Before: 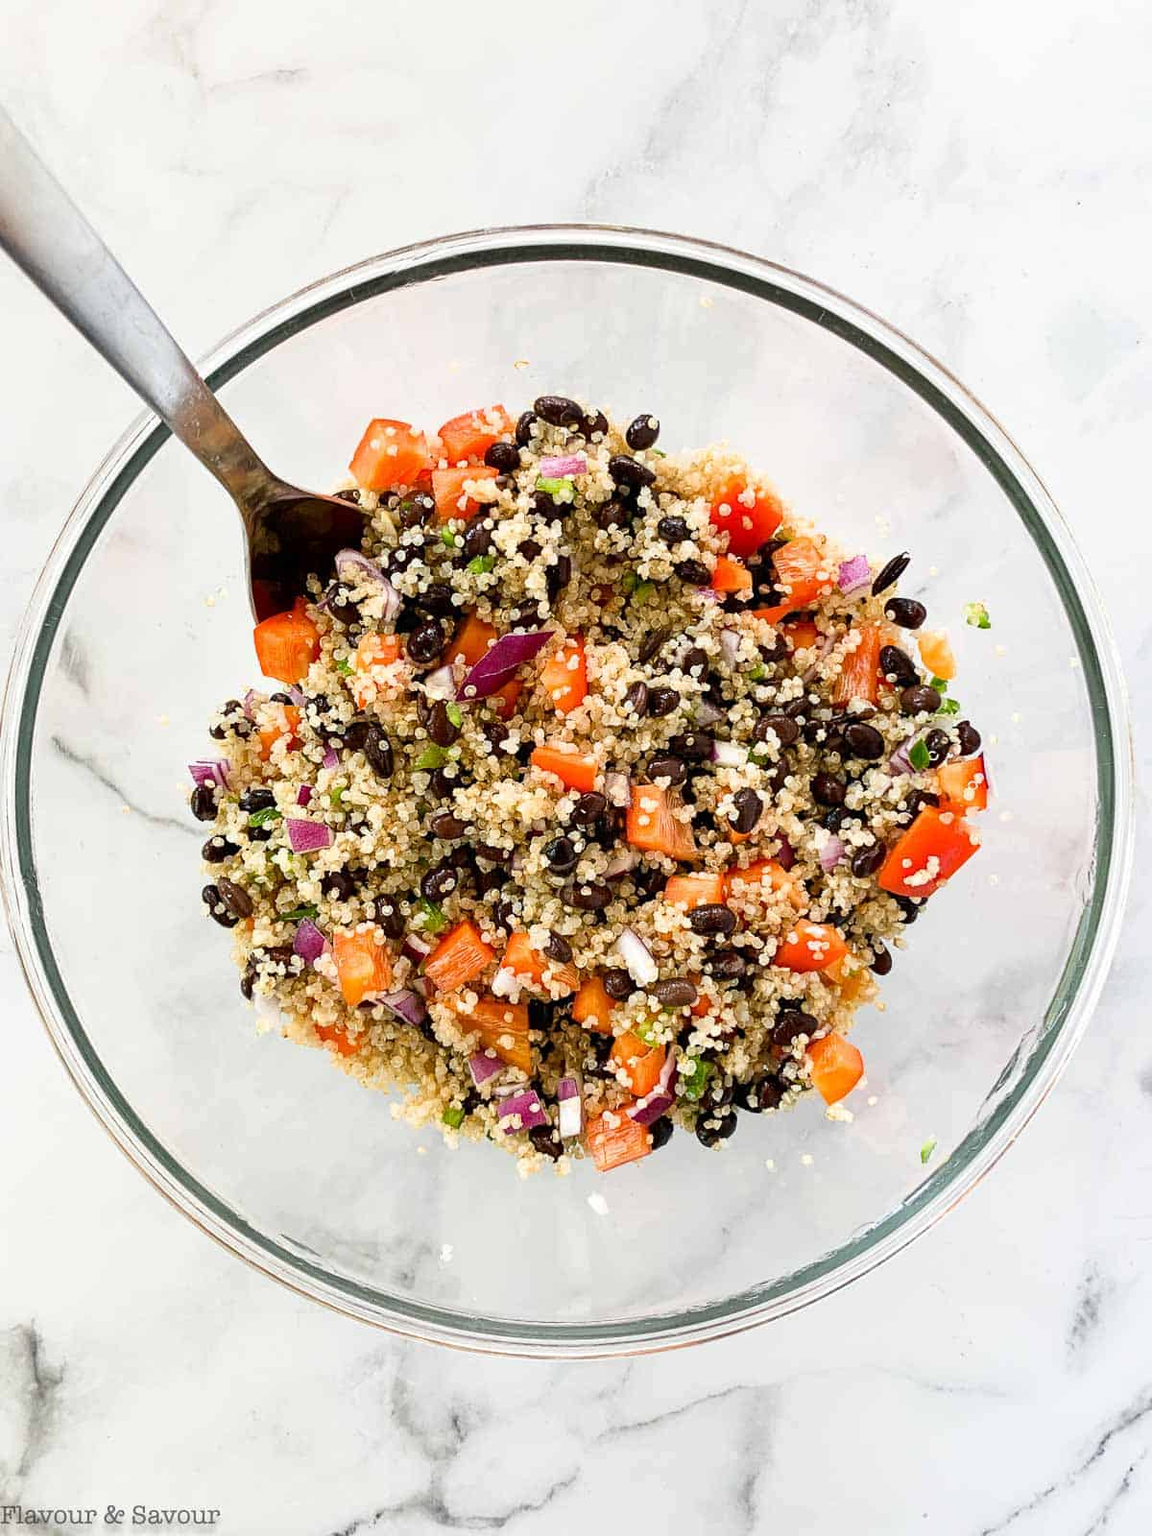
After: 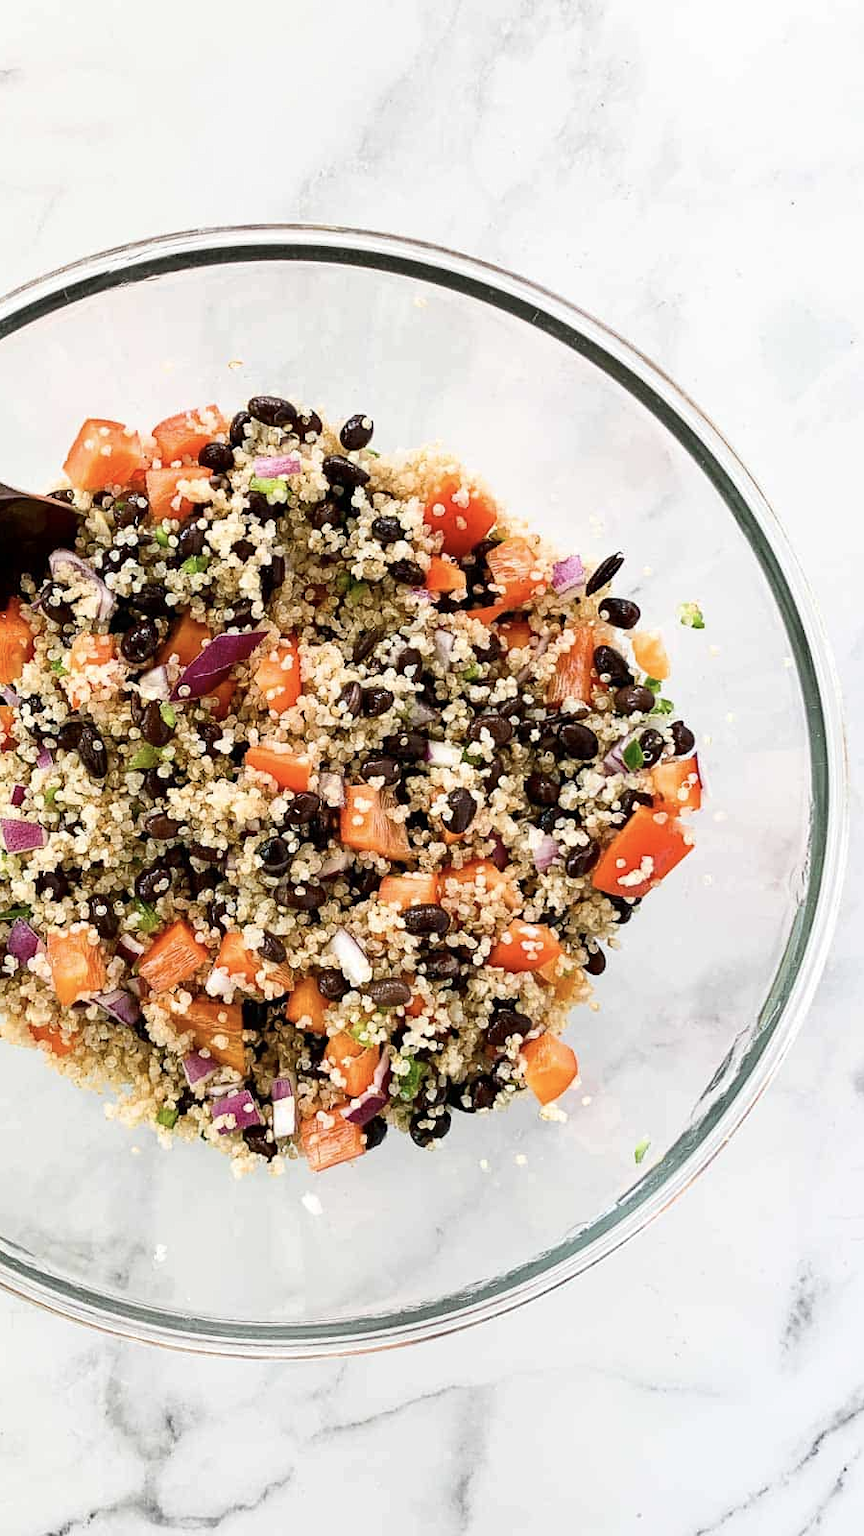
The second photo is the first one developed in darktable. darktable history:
contrast brightness saturation: contrast 0.107, saturation -0.177
tone equalizer: edges refinement/feathering 500, mask exposure compensation -1.57 EV, preserve details no
crop and rotate: left 24.91%
